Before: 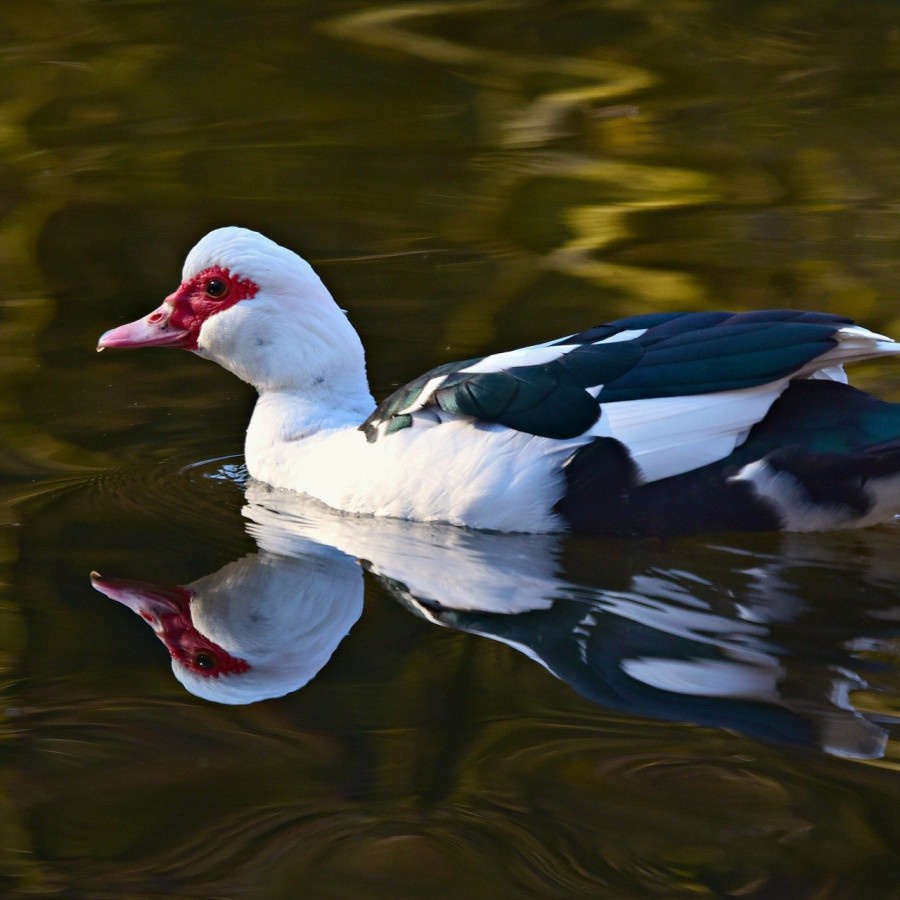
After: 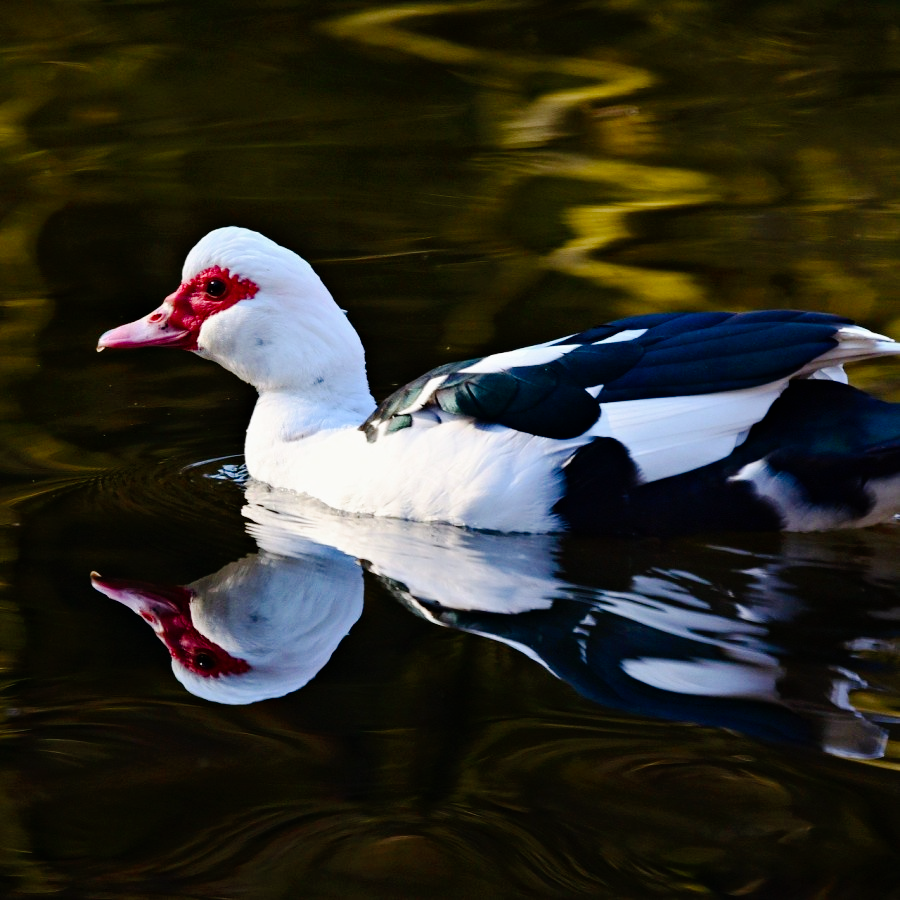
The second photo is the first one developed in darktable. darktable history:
color zones: curves: ch0 [(0, 0.5) (0.143, 0.5) (0.286, 0.456) (0.429, 0.5) (0.571, 0.5) (0.714, 0.5) (0.857, 0.5) (1, 0.5)]; ch1 [(0, 0.5) (0.143, 0.5) (0.286, 0.422) (0.429, 0.5) (0.571, 0.5) (0.714, 0.5) (0.857, 0.5) (1, 0.5)]
tone curve: curves: ch0 [(0, 0) (0.003, 0) (0.011, 0.001) (0.025, 0.003) (0.044, 0.005) (0.069, 0.012) (0.1, 0.023) (0.136, 0.039) (0.177, 0.088) (0.224, 0.15) (0.277, 0.24) (0.335, 0.337) (0.399, 0.437) (0.468, 0.535) (0.543, 0.629) (0.623, 0.71) (0.709, 0.782) (0.801, 0.856) (0.898, 0.94) (1, 1)], preserve colors none
